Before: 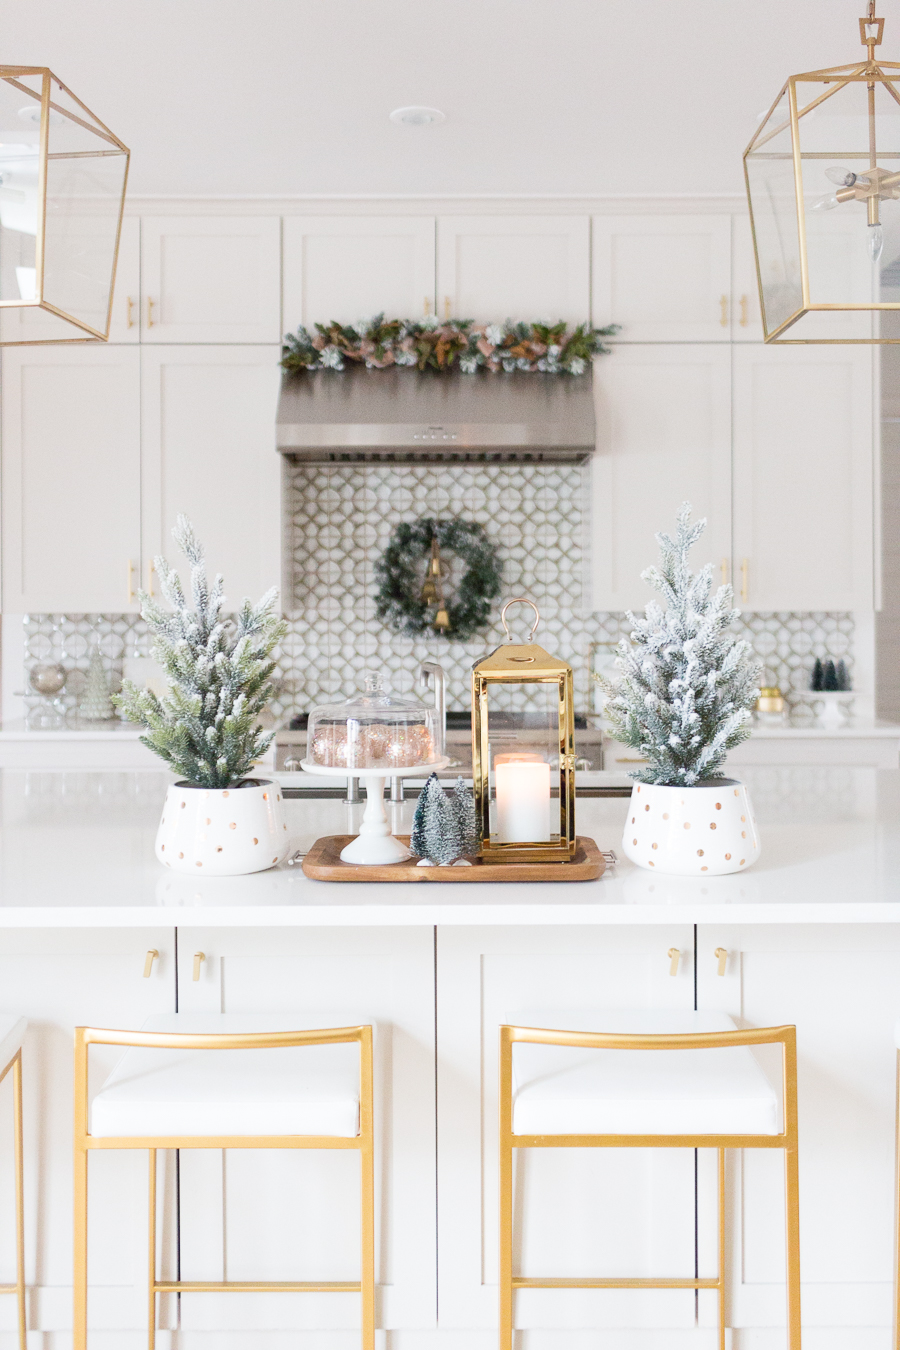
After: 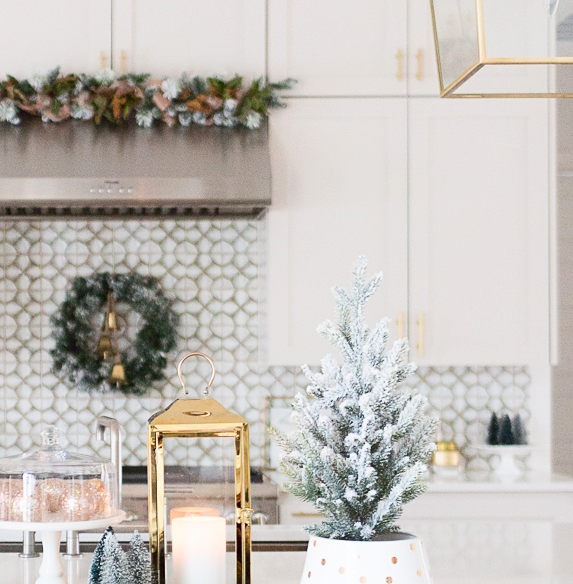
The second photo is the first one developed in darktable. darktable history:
sharpen: amount 0.2
crop: left 36.005%, top 18.293%, right 0.31%, bottom 38.444%
contrast brightness saturation: contrast 0.15, brightness -0.01, saturation 0.1
contrast equalizer: octaves 7, y [[0.6 ×6], [0.55 ×6], [0 ×6], [0 ×6], [0 ×6]], mix -0.2
